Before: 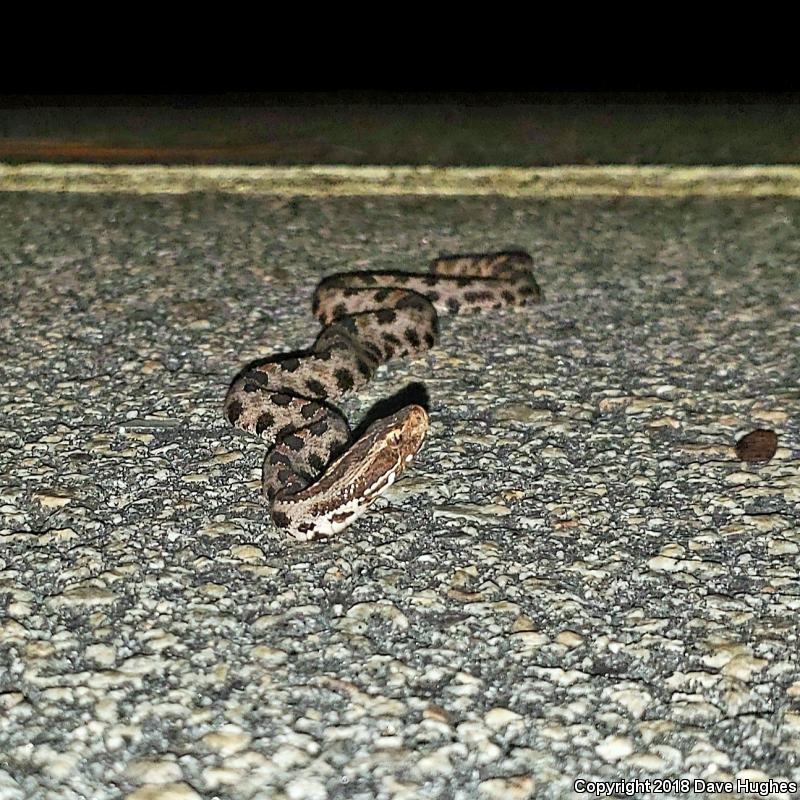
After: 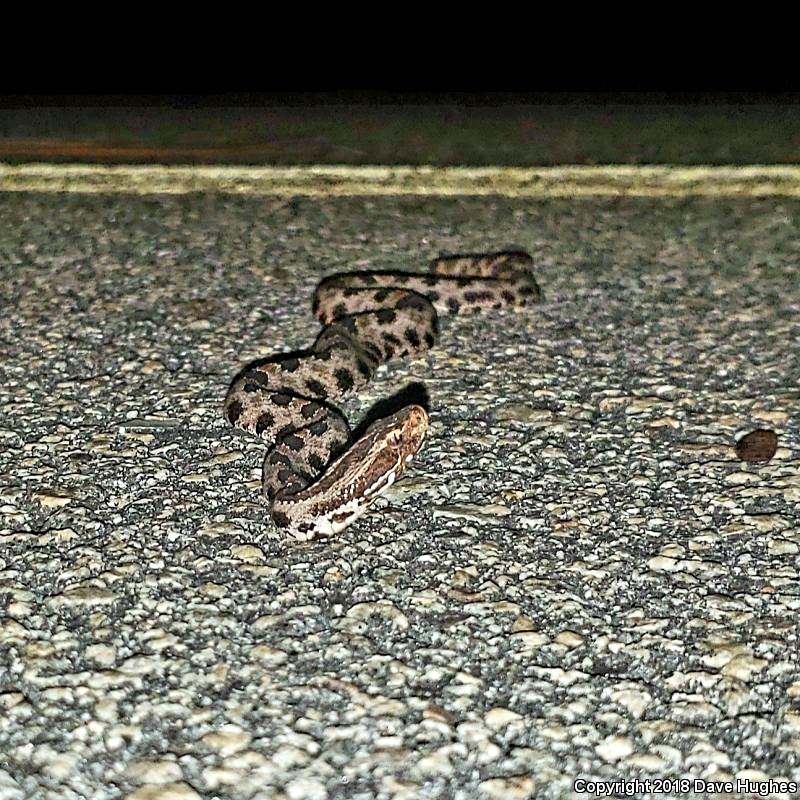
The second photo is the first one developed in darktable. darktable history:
contrast equalizer: octaves 7, y [[0.5, 0.501, 0.525, 0.597, 0.58, 0.514], [0.5 ×6], [0.5 ×6], [0 ×6], [0 ×6]], mix 0.745
